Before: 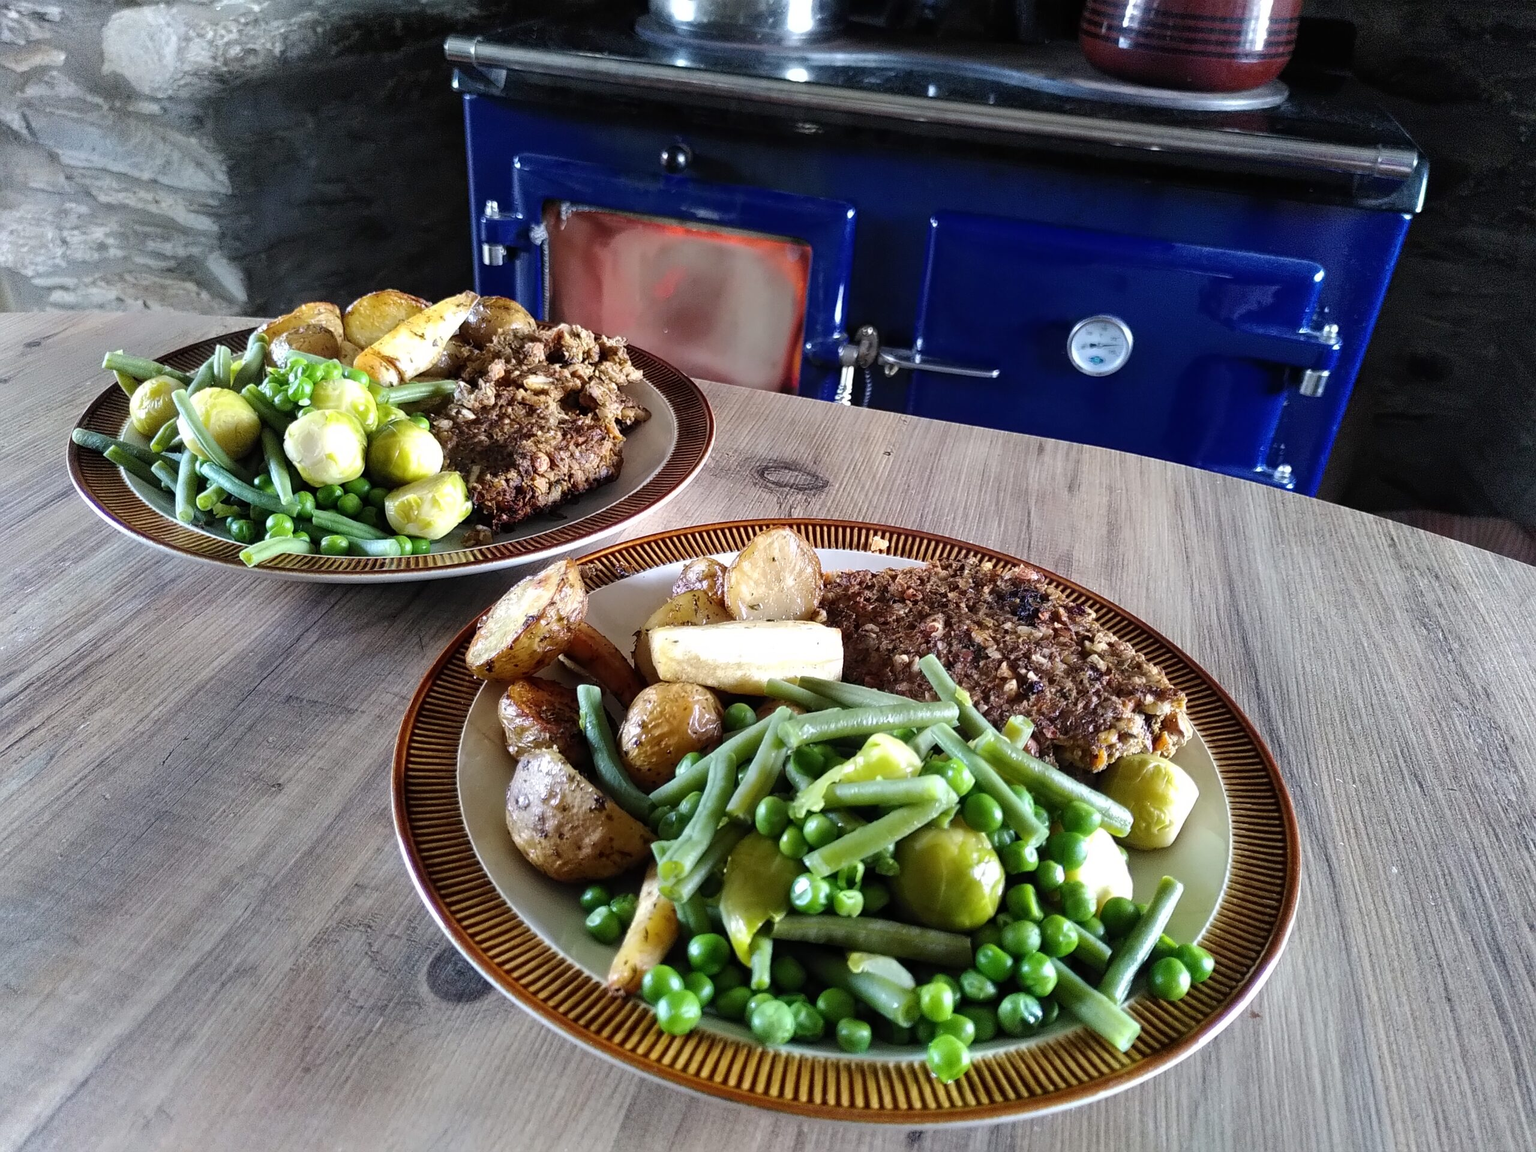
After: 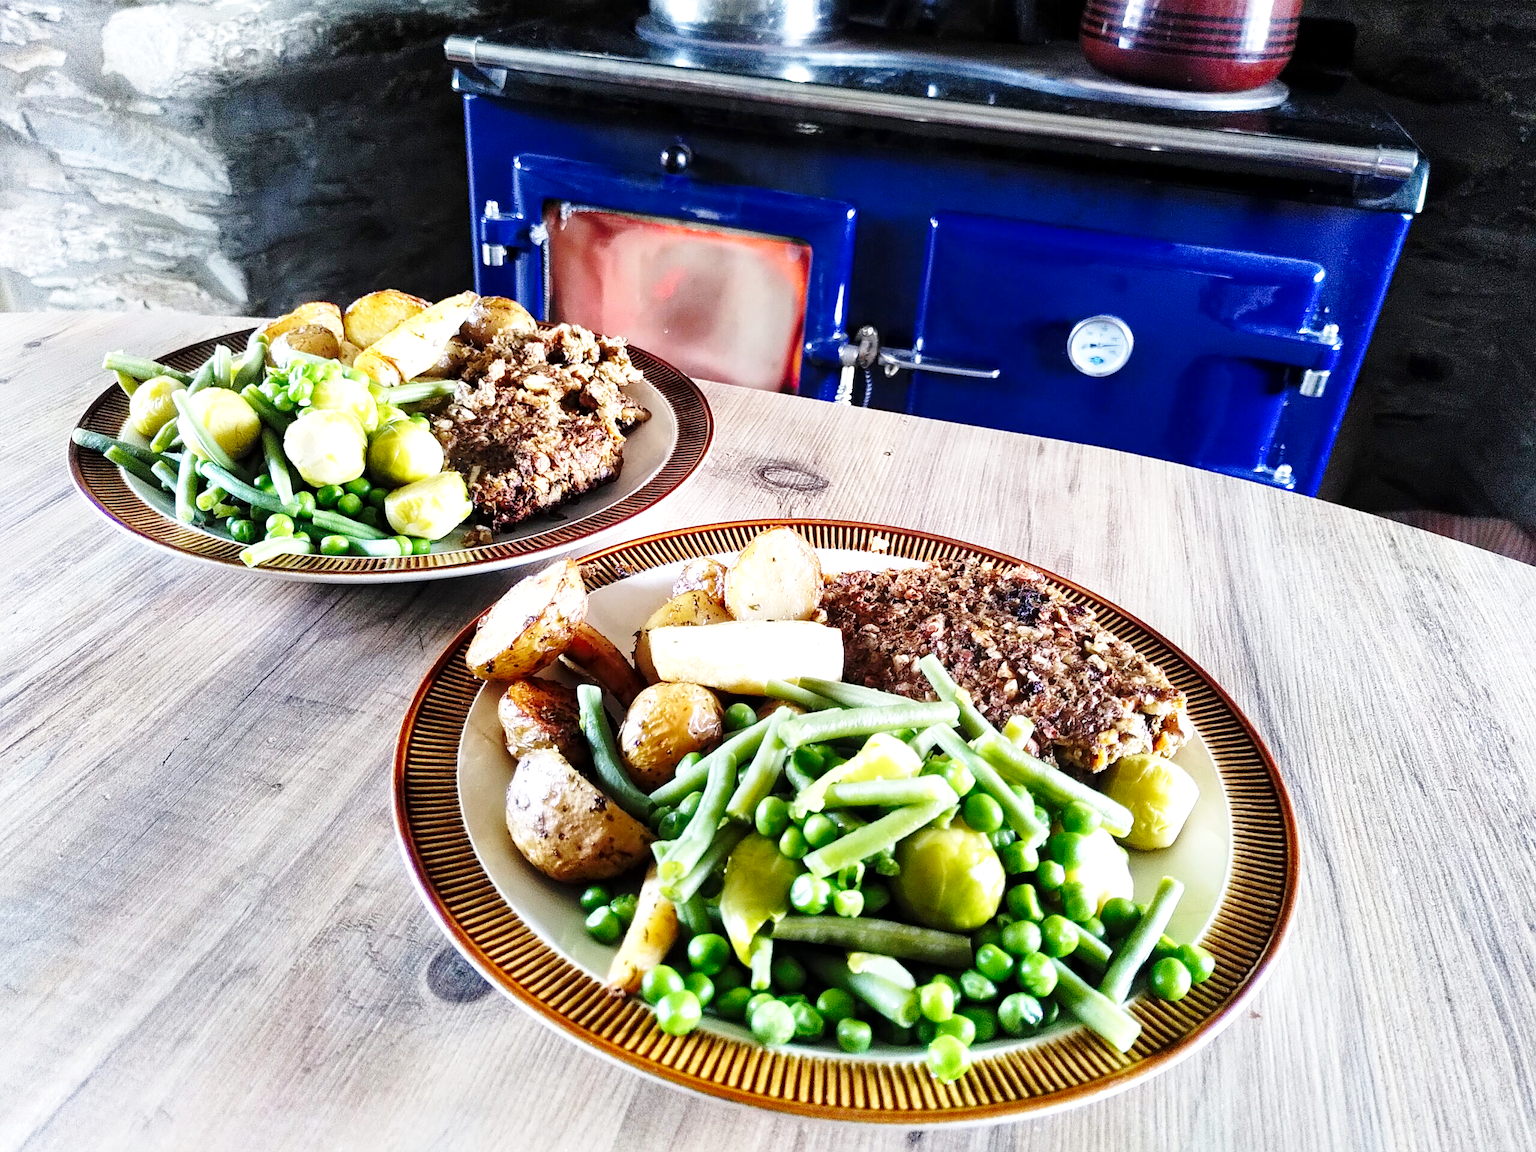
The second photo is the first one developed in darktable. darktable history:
local contrast: mode bilateral grid, contrast 20, coarseness 51, detail 119%, midtone range 0.2
exposure: black level correction 0.001, exposure 0.499 EV, compensate highlight preservation false
base curve: curves: ch0 [(0, 0) (0.028, 0.03) (0.121, 0.232) (0.46, 0.748) (0.859, 0.968) (1, 1)], preserve colors none
